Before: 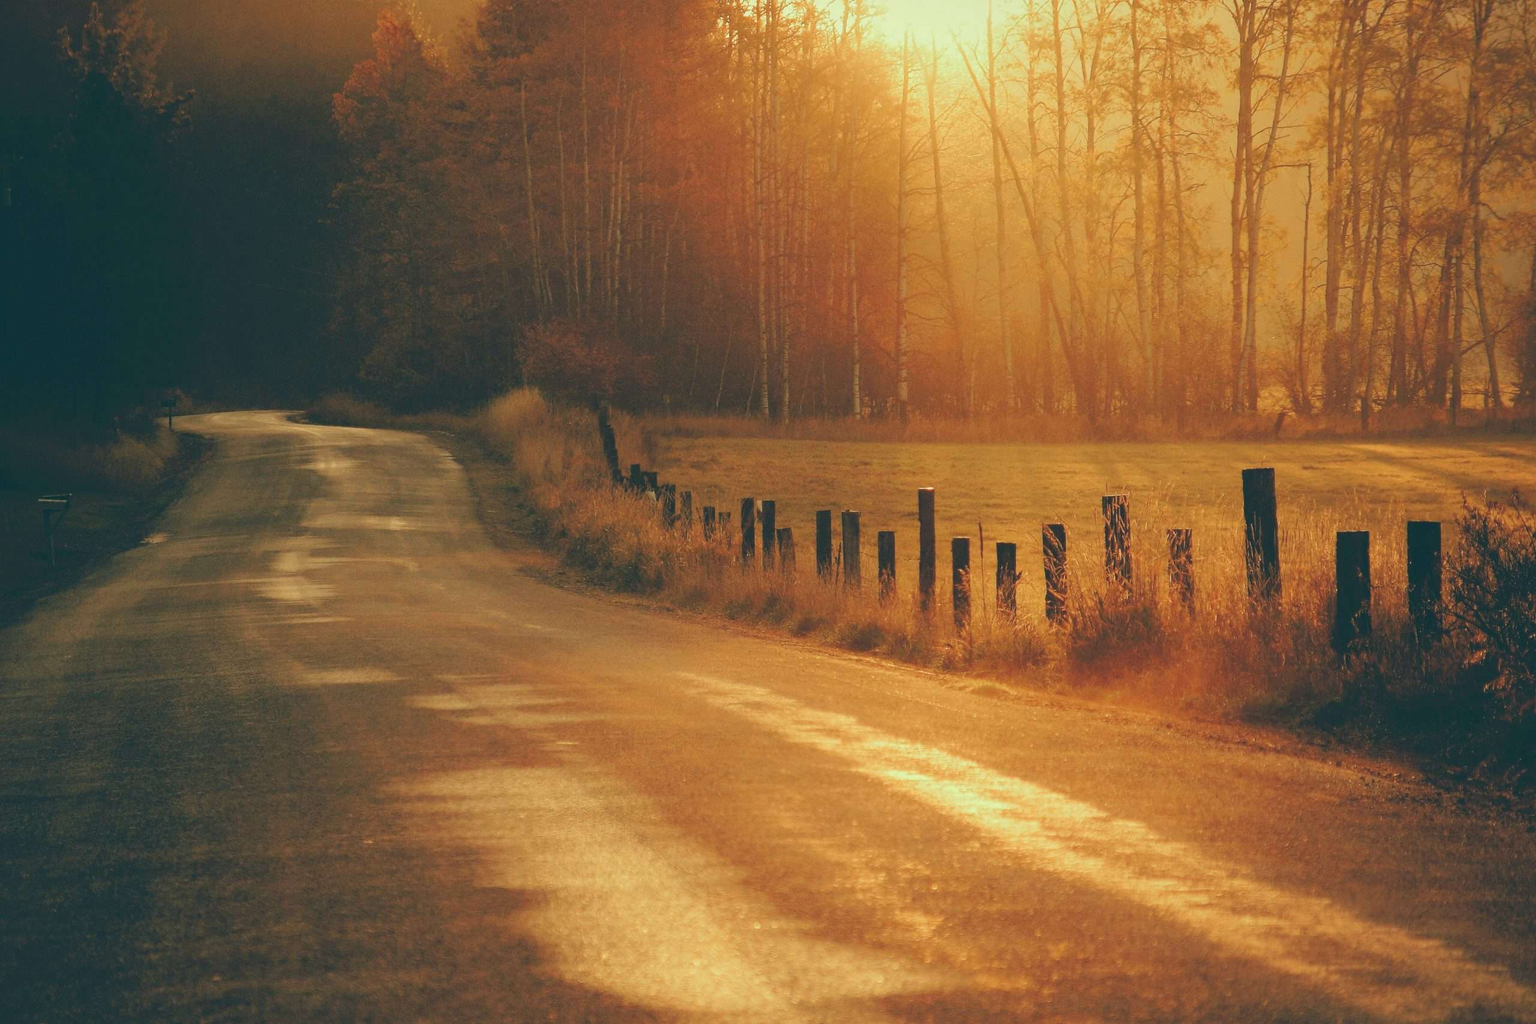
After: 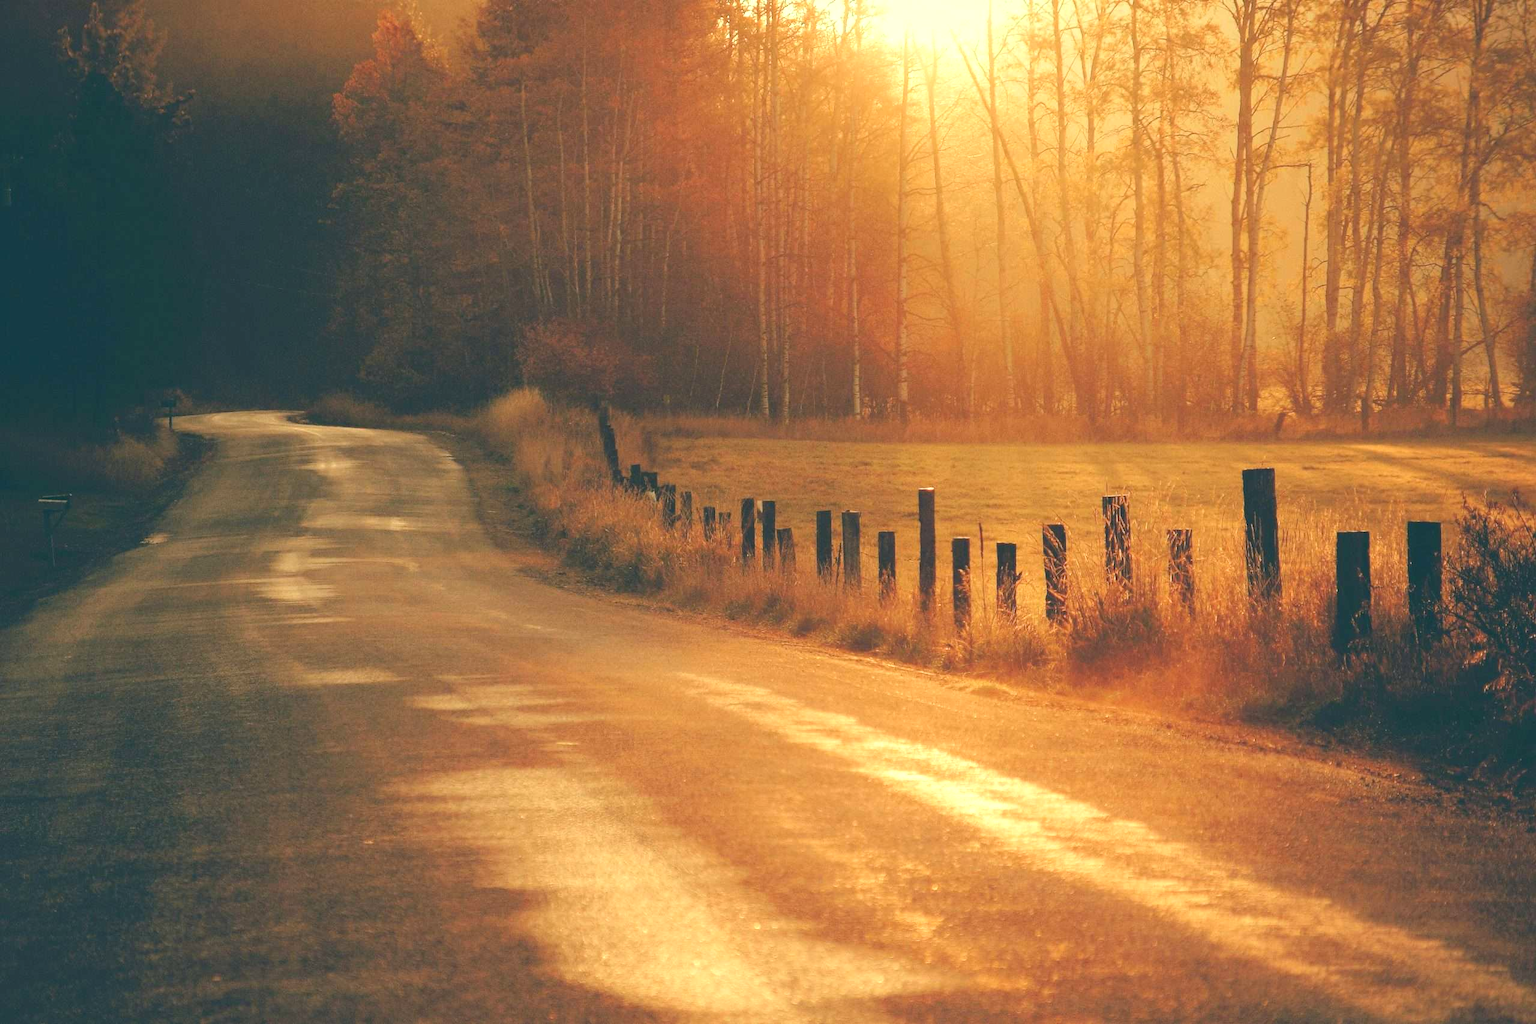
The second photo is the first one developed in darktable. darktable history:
white balance: red 1.009, blue 1.027
exposure: black level correction 0, exposure 0.5 EV, compensate highlight preservation false
